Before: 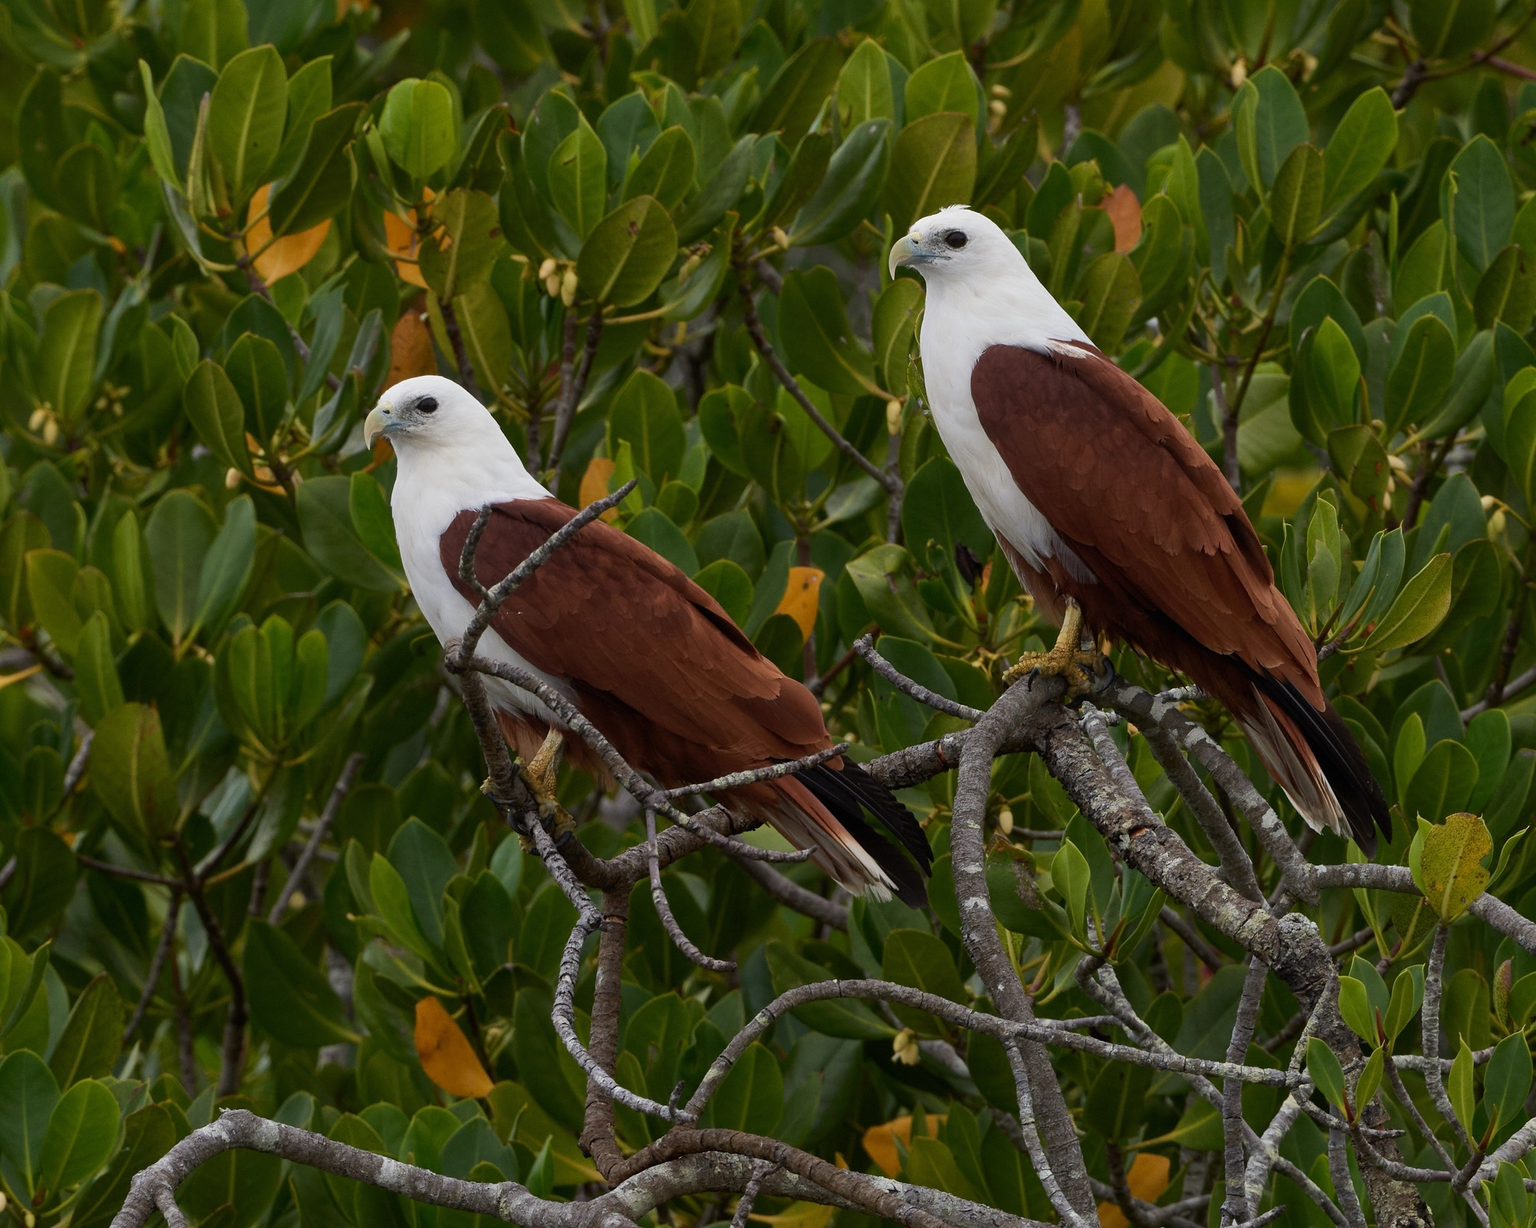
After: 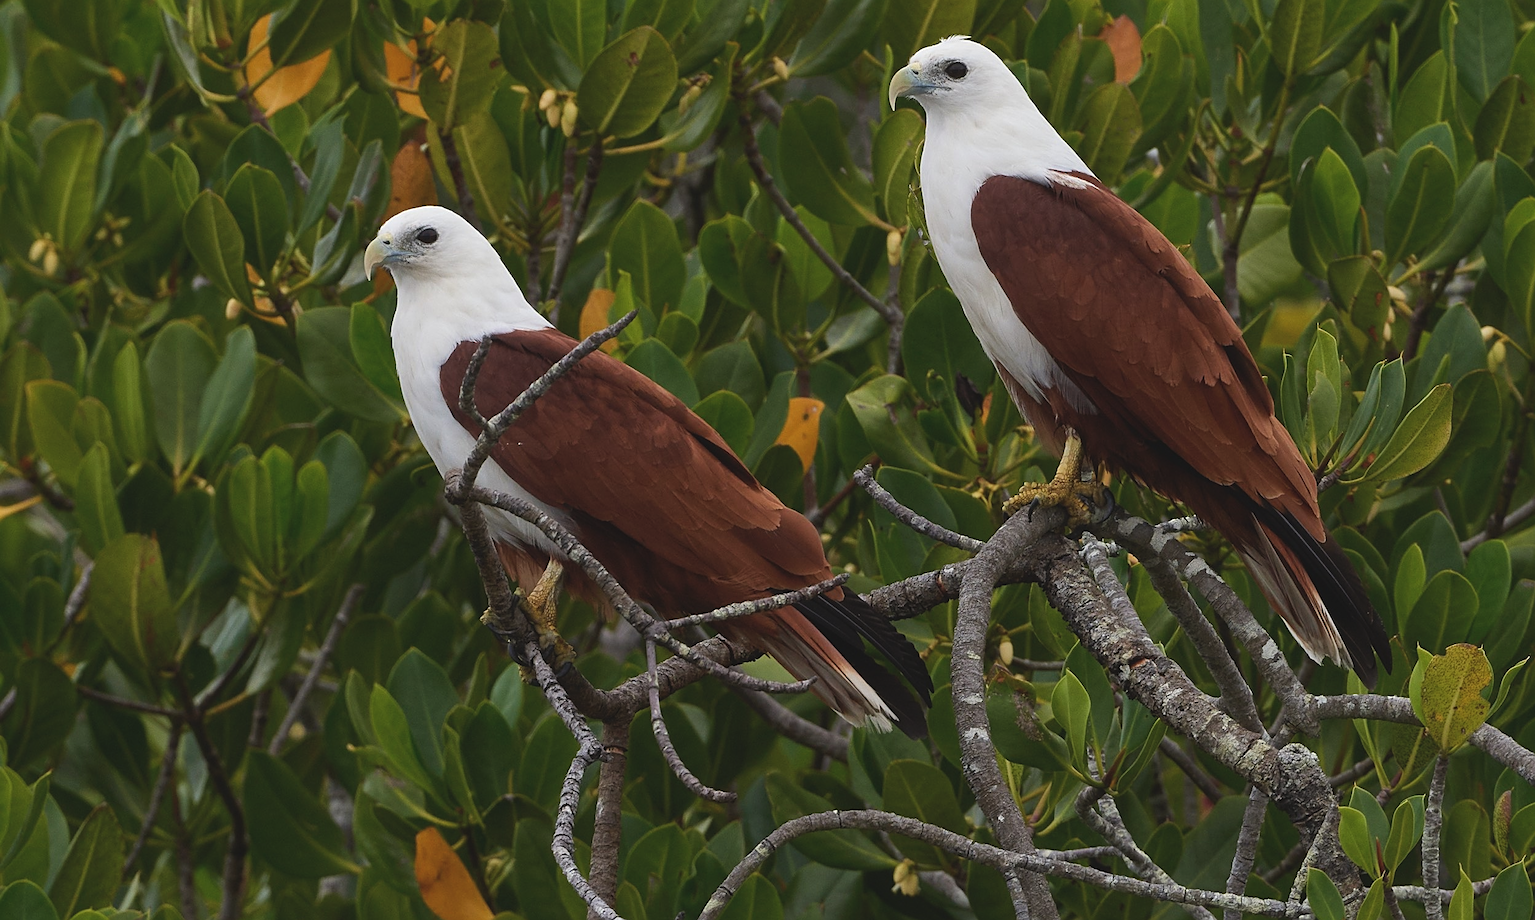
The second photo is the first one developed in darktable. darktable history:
sharpen: on, module defaults
exposure: black level correction -0.008, exposure 0.067 EV, compensate highlight preservation false
crop: top 13.819%, bottom 11.169%
